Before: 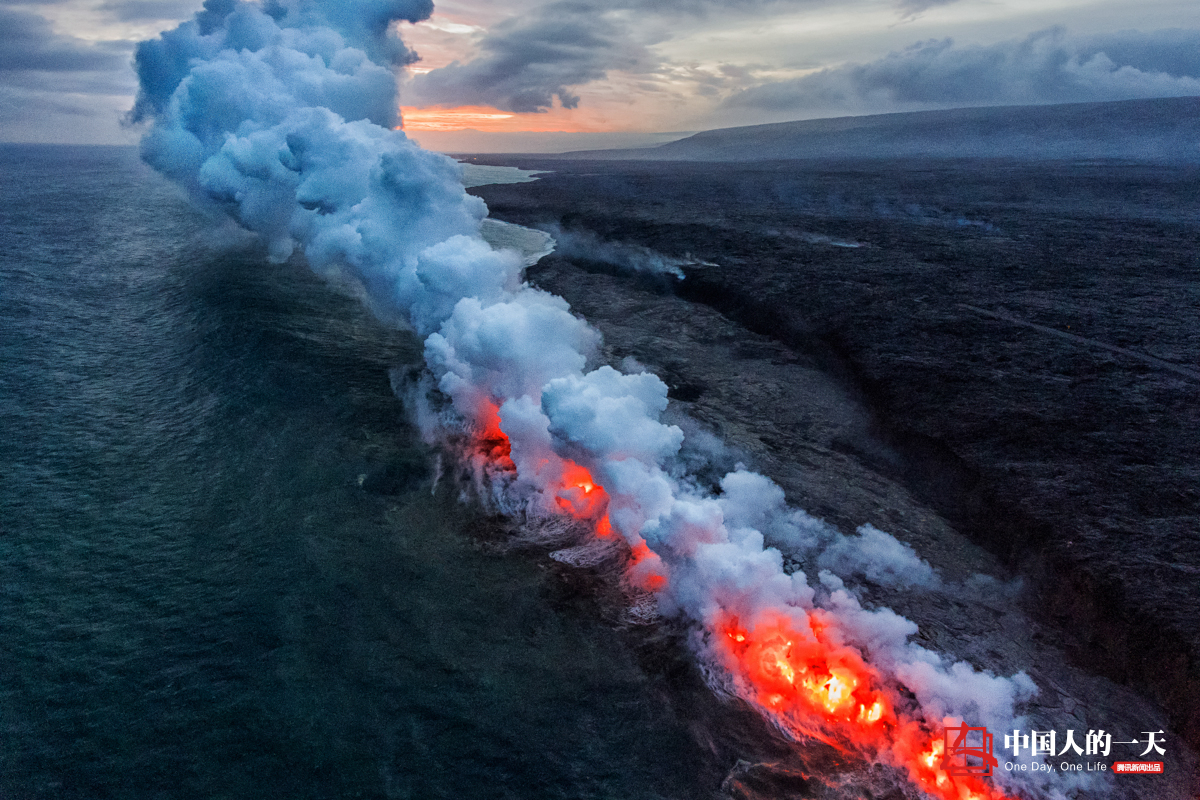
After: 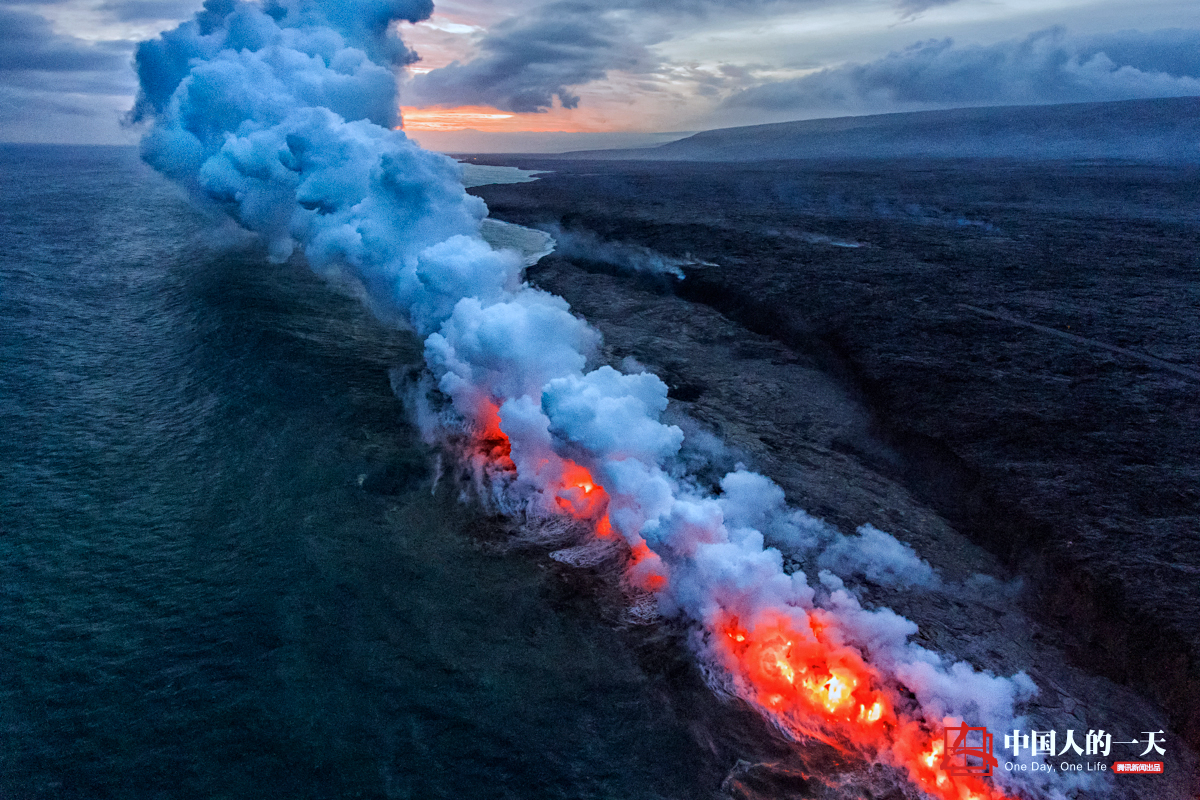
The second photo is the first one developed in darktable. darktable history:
color calibration: x 0.372, y 0.386, temperature 4283.97 K
haze removal: compatibility mode true, adaptive false
